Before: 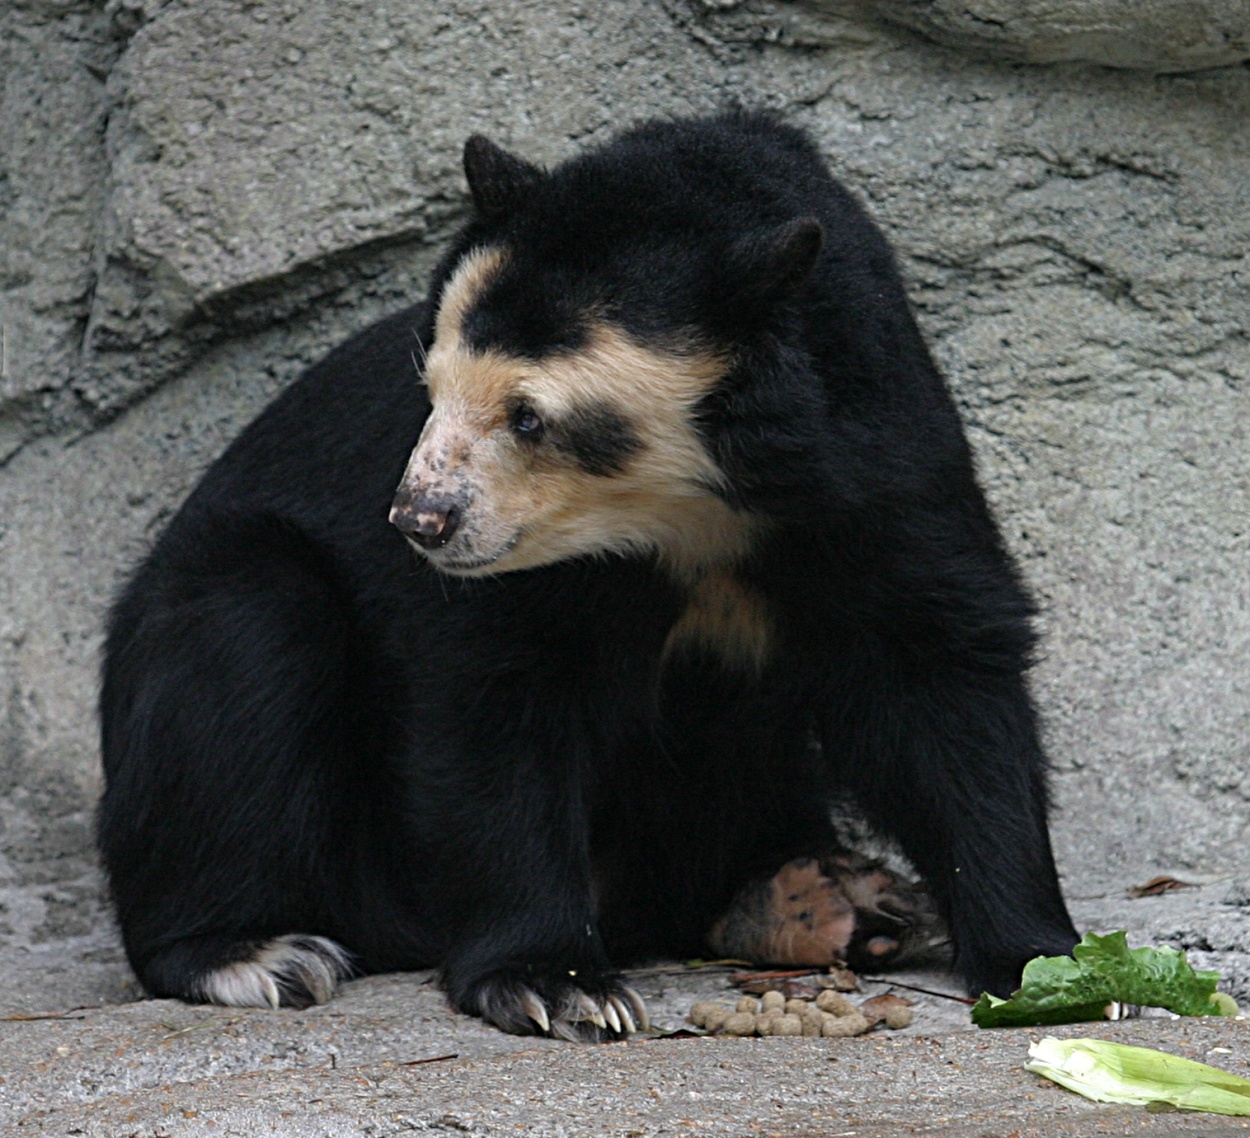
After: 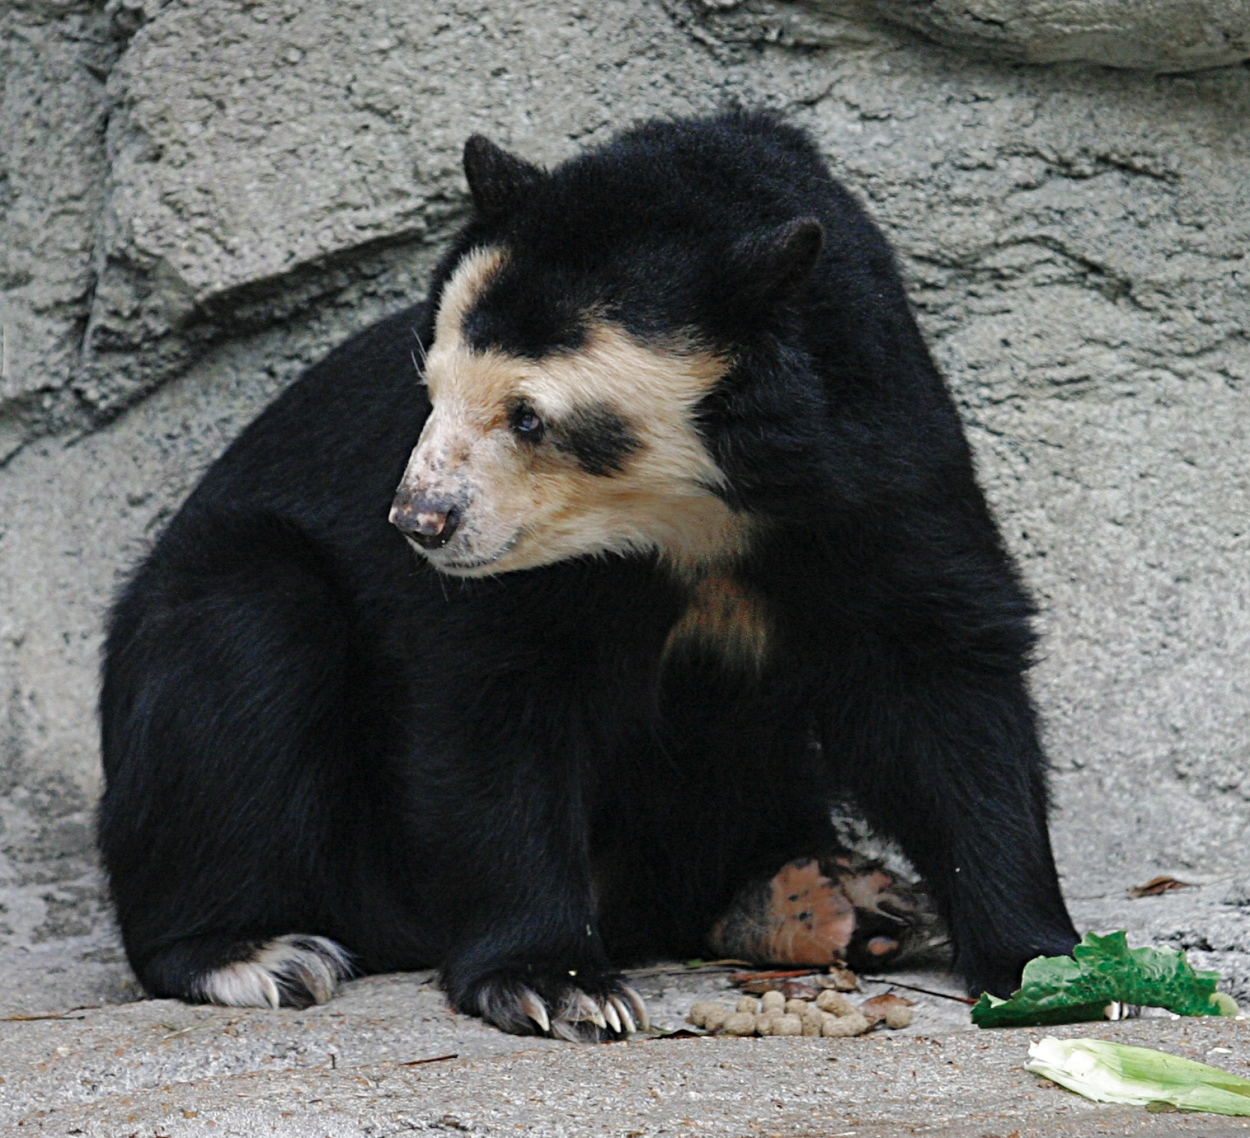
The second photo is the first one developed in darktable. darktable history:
shadows and highlights: on, module defaults
base curve: curves: ch0 [(0, 0) (0.032, 0.025) (0.121, 0.166) (0.206, 0.329) (0.605, 0.79) (1, 1)], preserve colors none
color zones: curves: ch0 [(0, 0.5) (0.125, 0.4) (0.25, 0.5) (0.375, 0.4) (0.5, 0.4) (0.625, 0.35) (0.75, 0.35) (0.875, 0.5)]; ch1 [(0, 0.35) (0.125, 0.45) (0.25, 0.35) (0.375, 0.35) (0.5, 0.35) (0.625, 0.35) (0.75, 0.45) (0.875, 0.35)]; ch2 [(0, 0.6) (0.125, 0.5) (0.25, 0.5) (0.375, 0.6) (0.5, 0.6) (0.625, 0.5) (0.75, 0.5) (0.875, 0.5)]
